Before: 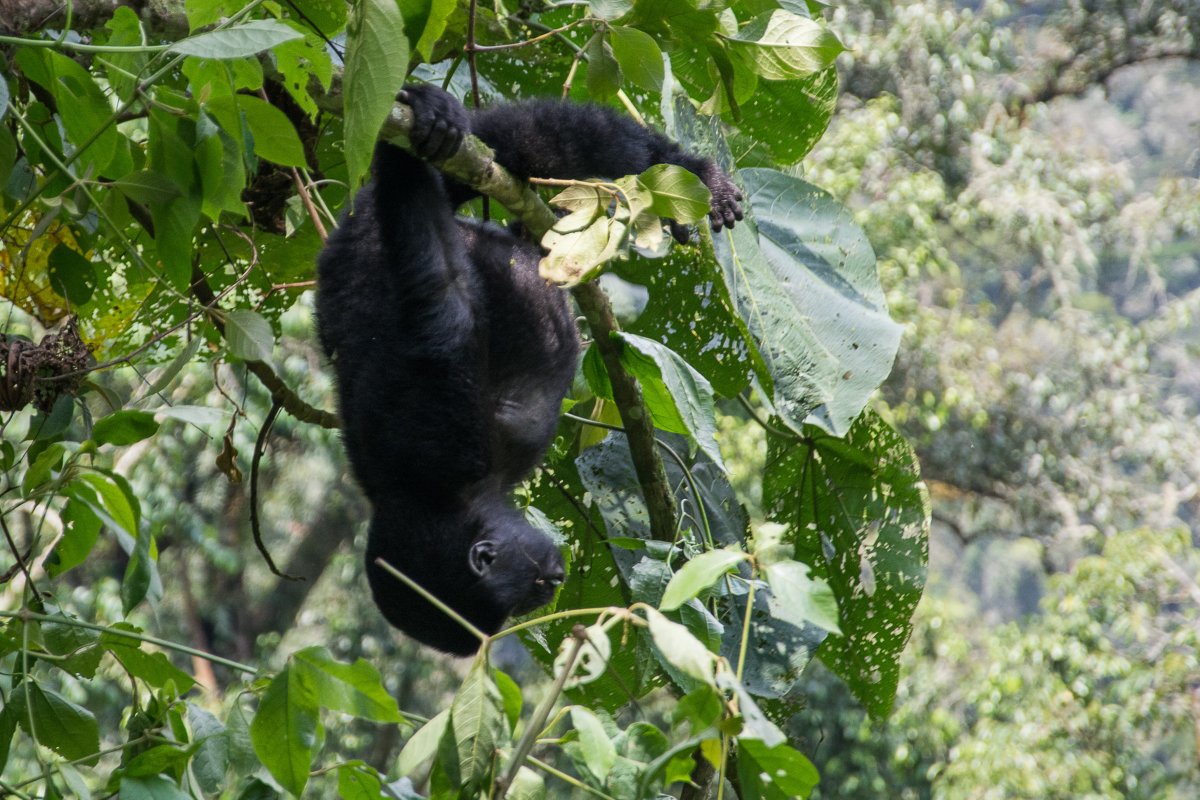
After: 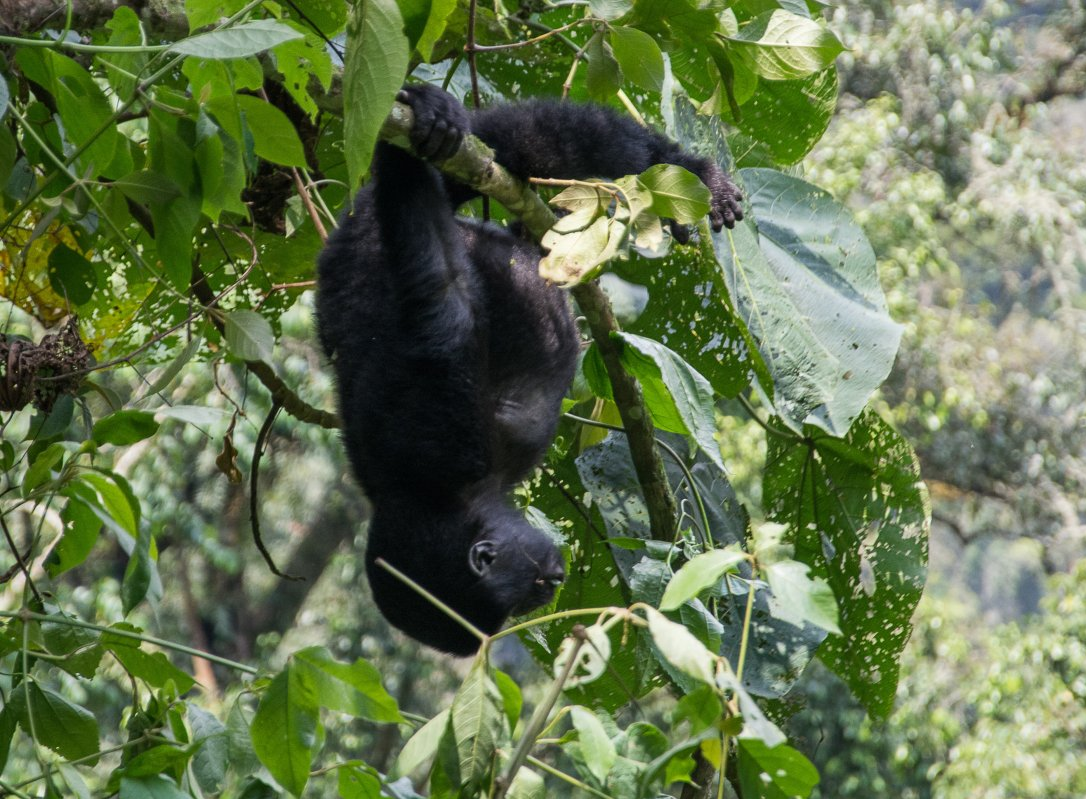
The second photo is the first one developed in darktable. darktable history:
crop: right 9.493%, bottom 0.048%
